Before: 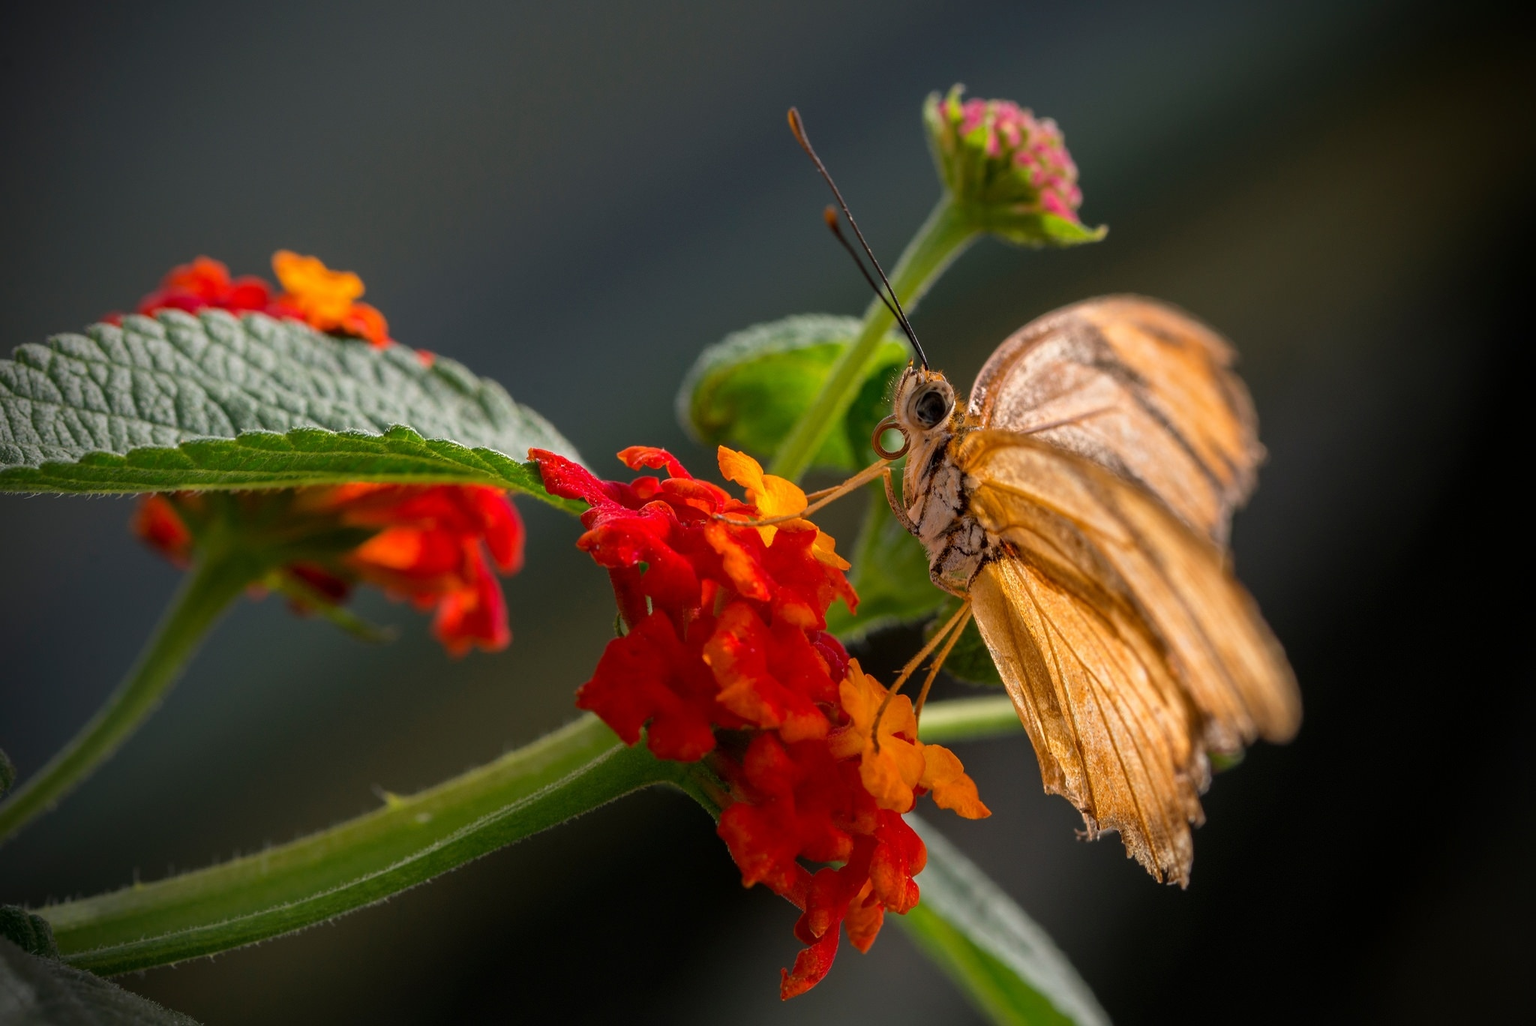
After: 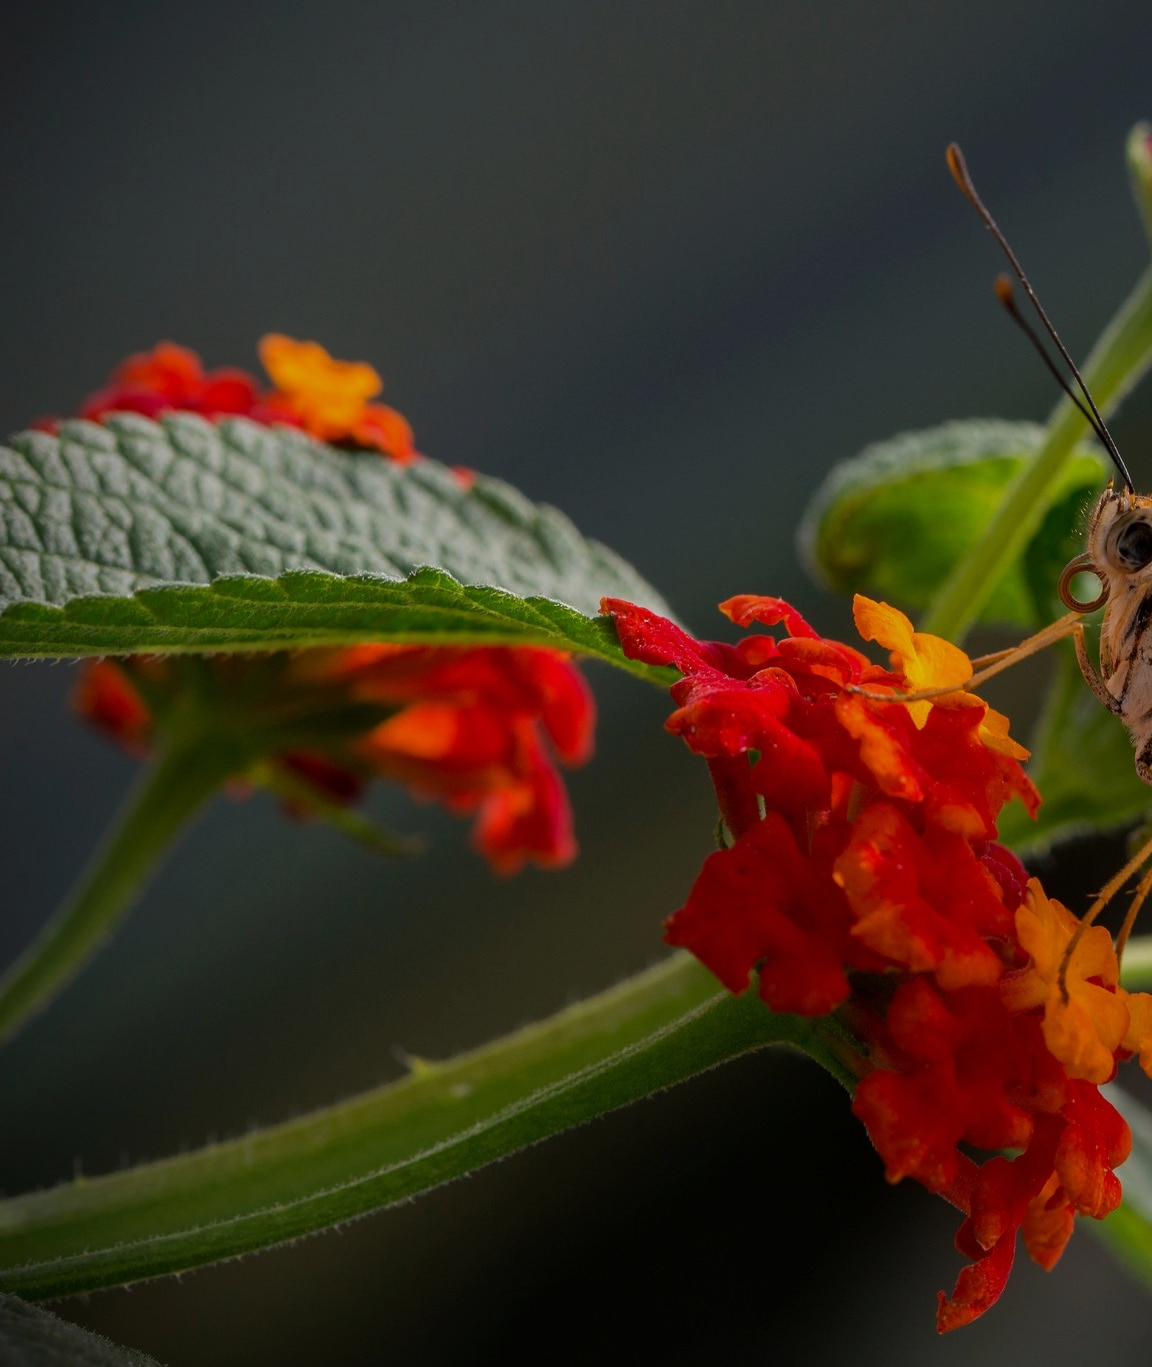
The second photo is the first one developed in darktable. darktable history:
crop: left 5.114%, right 38.589%
exposure: exposure -0.462 EV, compensate highlight preservation false
